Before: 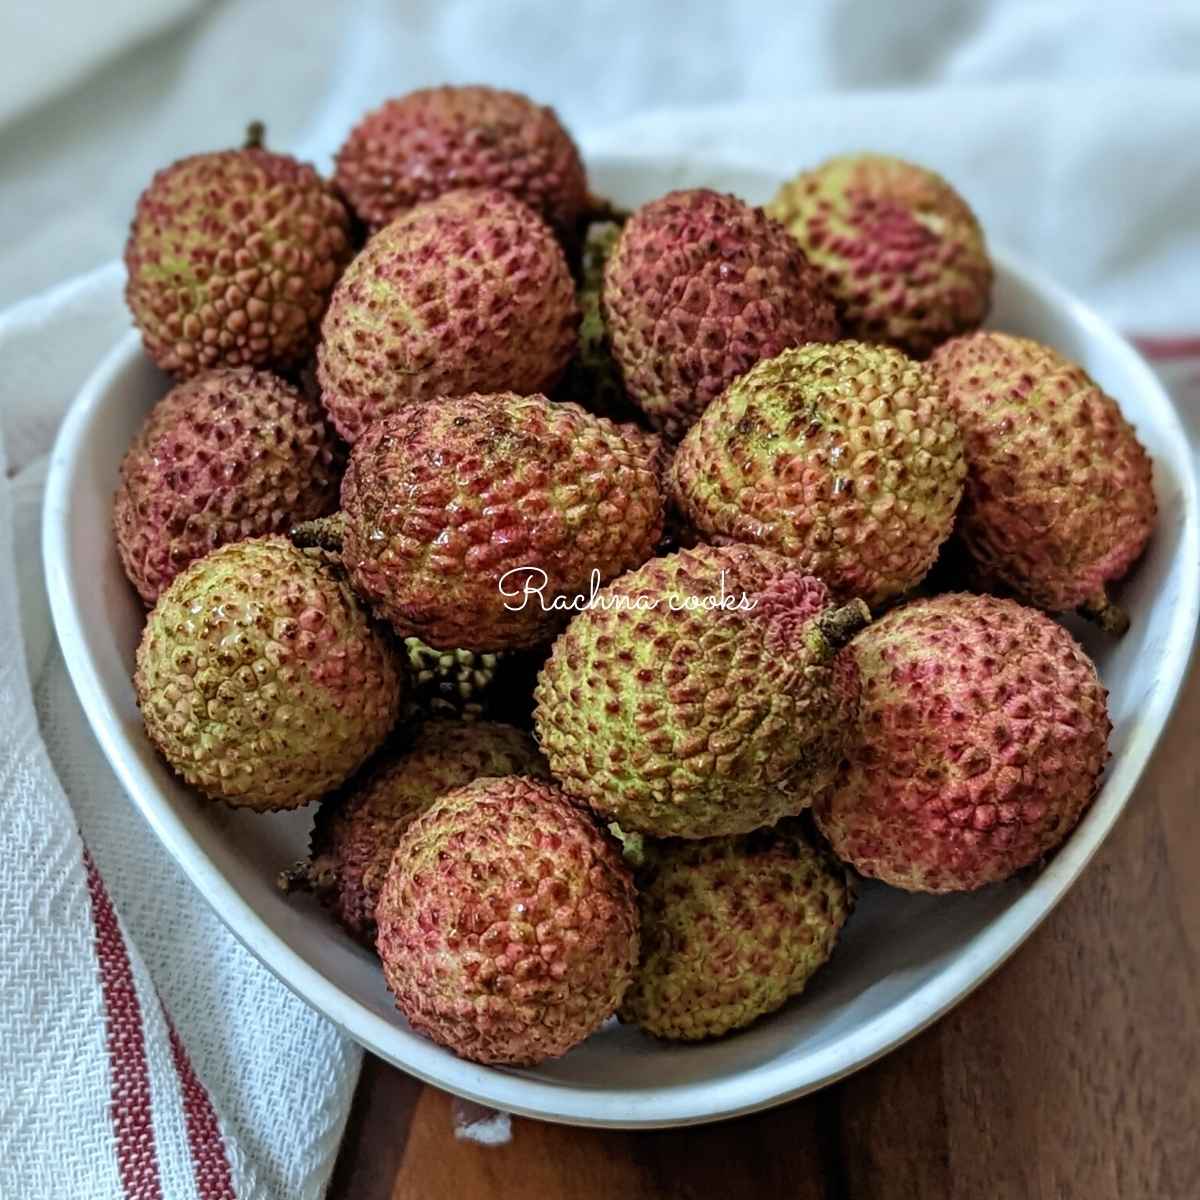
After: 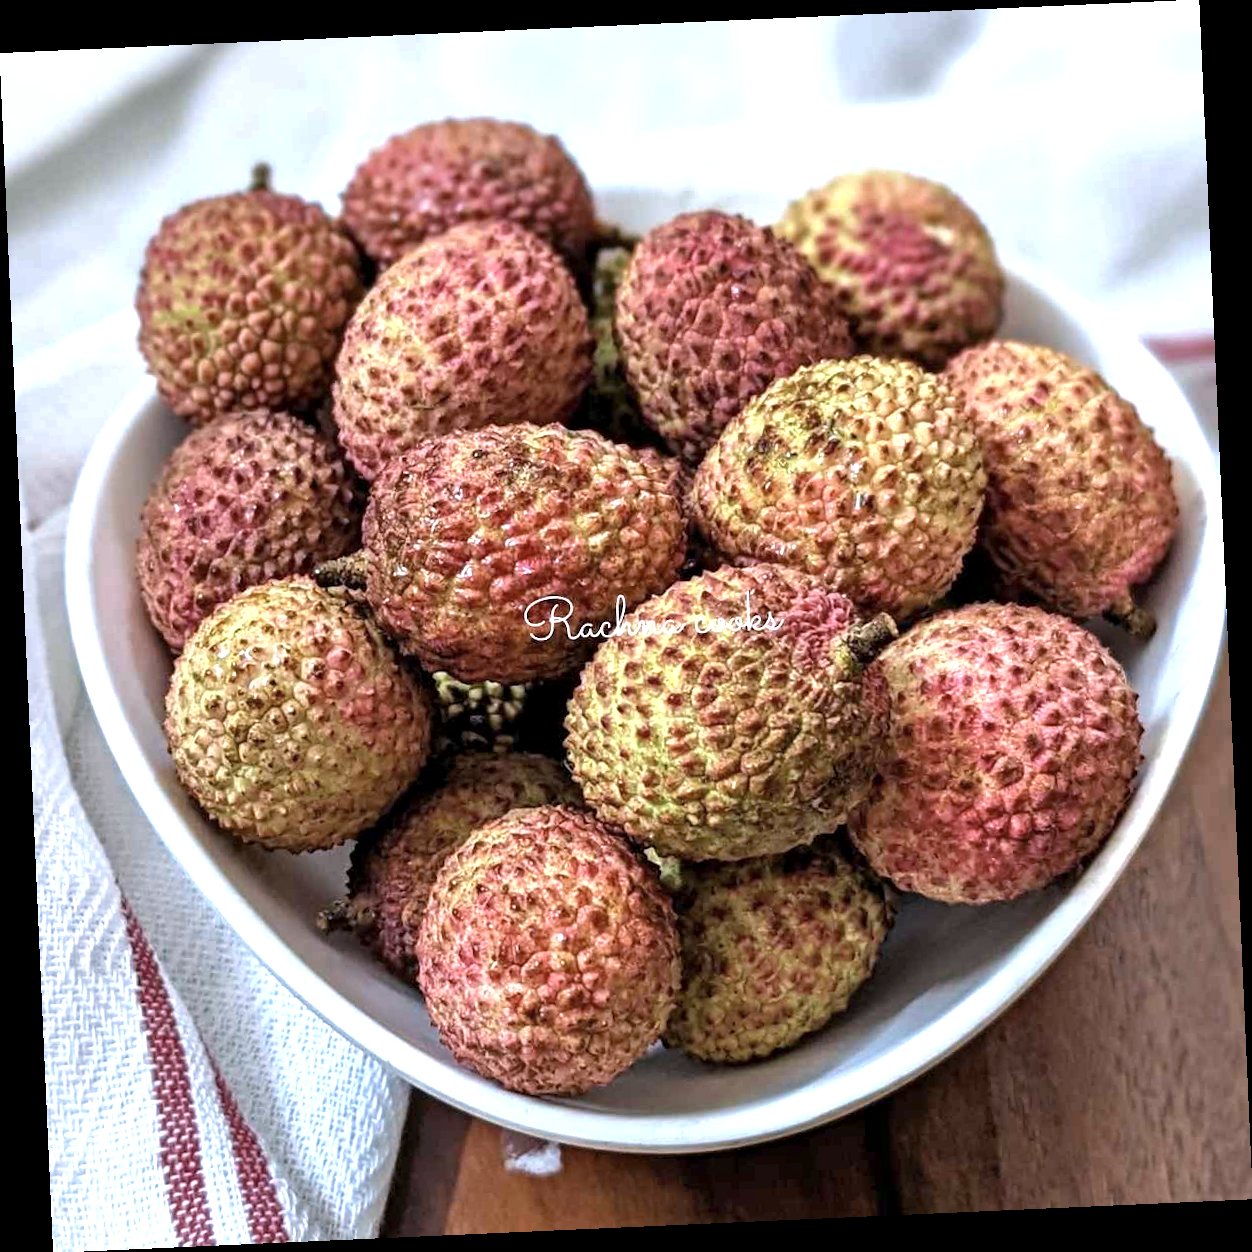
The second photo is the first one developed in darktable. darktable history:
color correction: saturation 0.8
exposure: black level correction 0.001, exposure 0.955 EV, compensate exposure bias true, compensate highlight preservation false
rotate and perspective: rotation -2.56°, automatic cropping off
shadows and highlights: shadows 25, white point adjustment -3, highlights -30
white balance: red 1.05, blue 1.072
